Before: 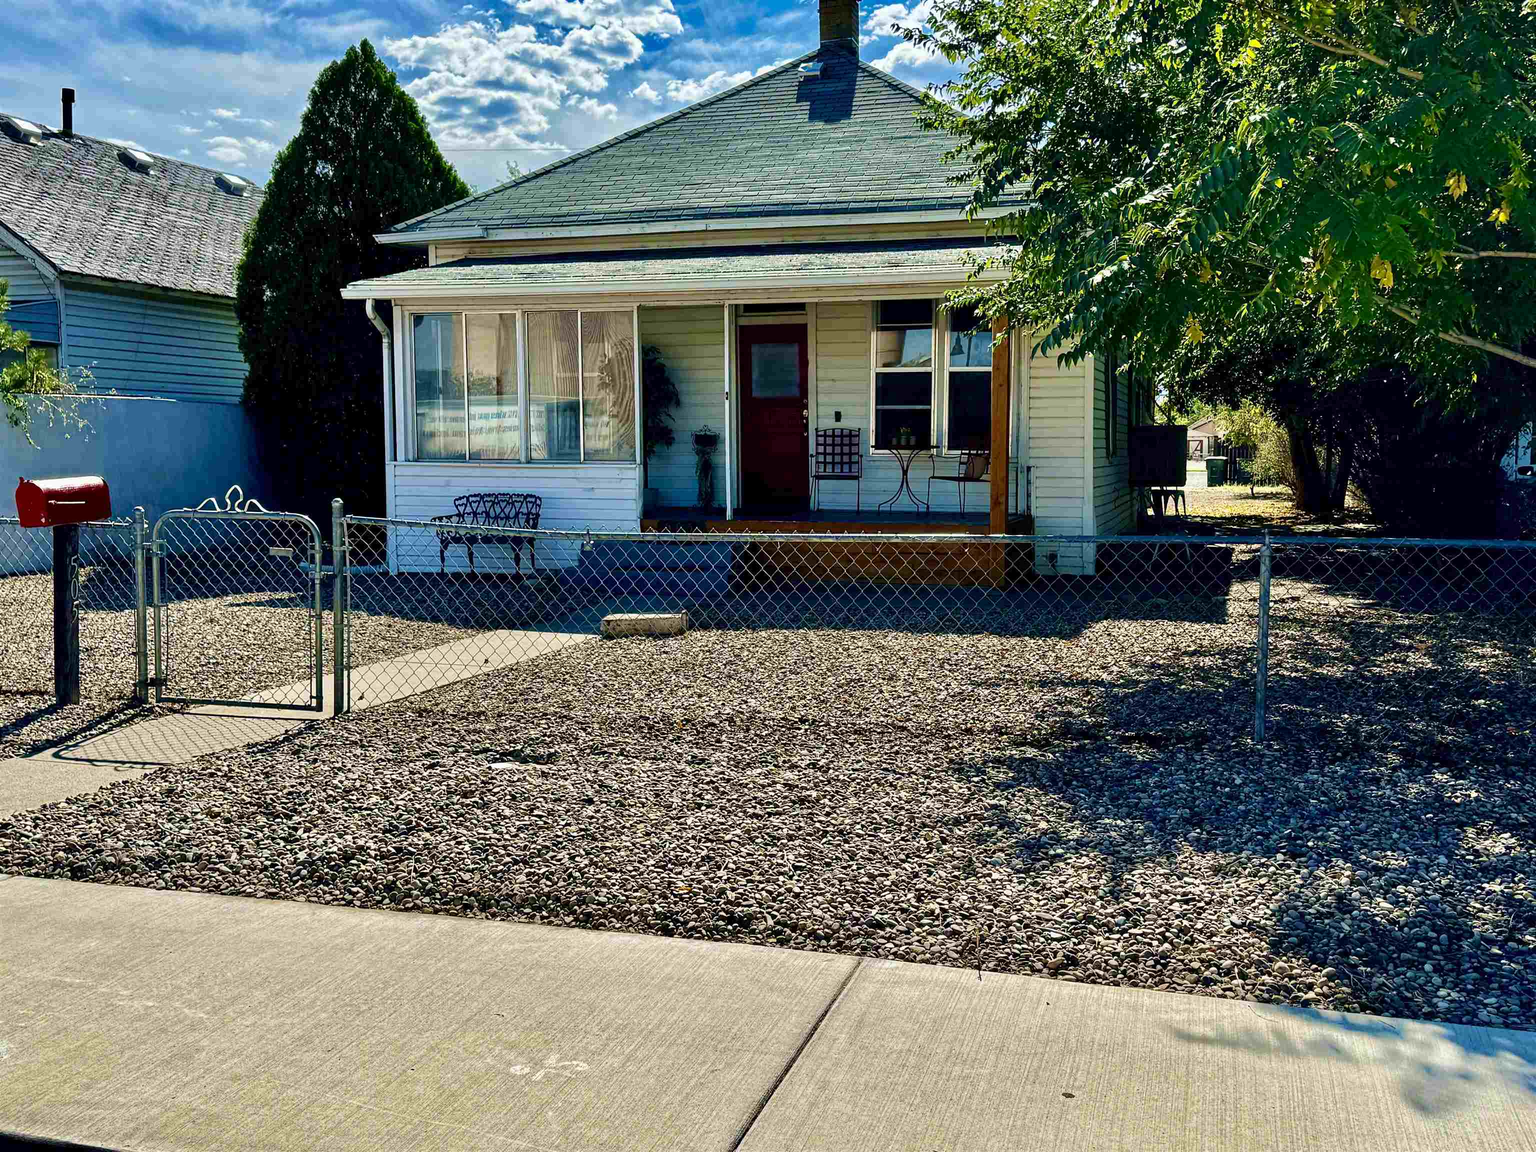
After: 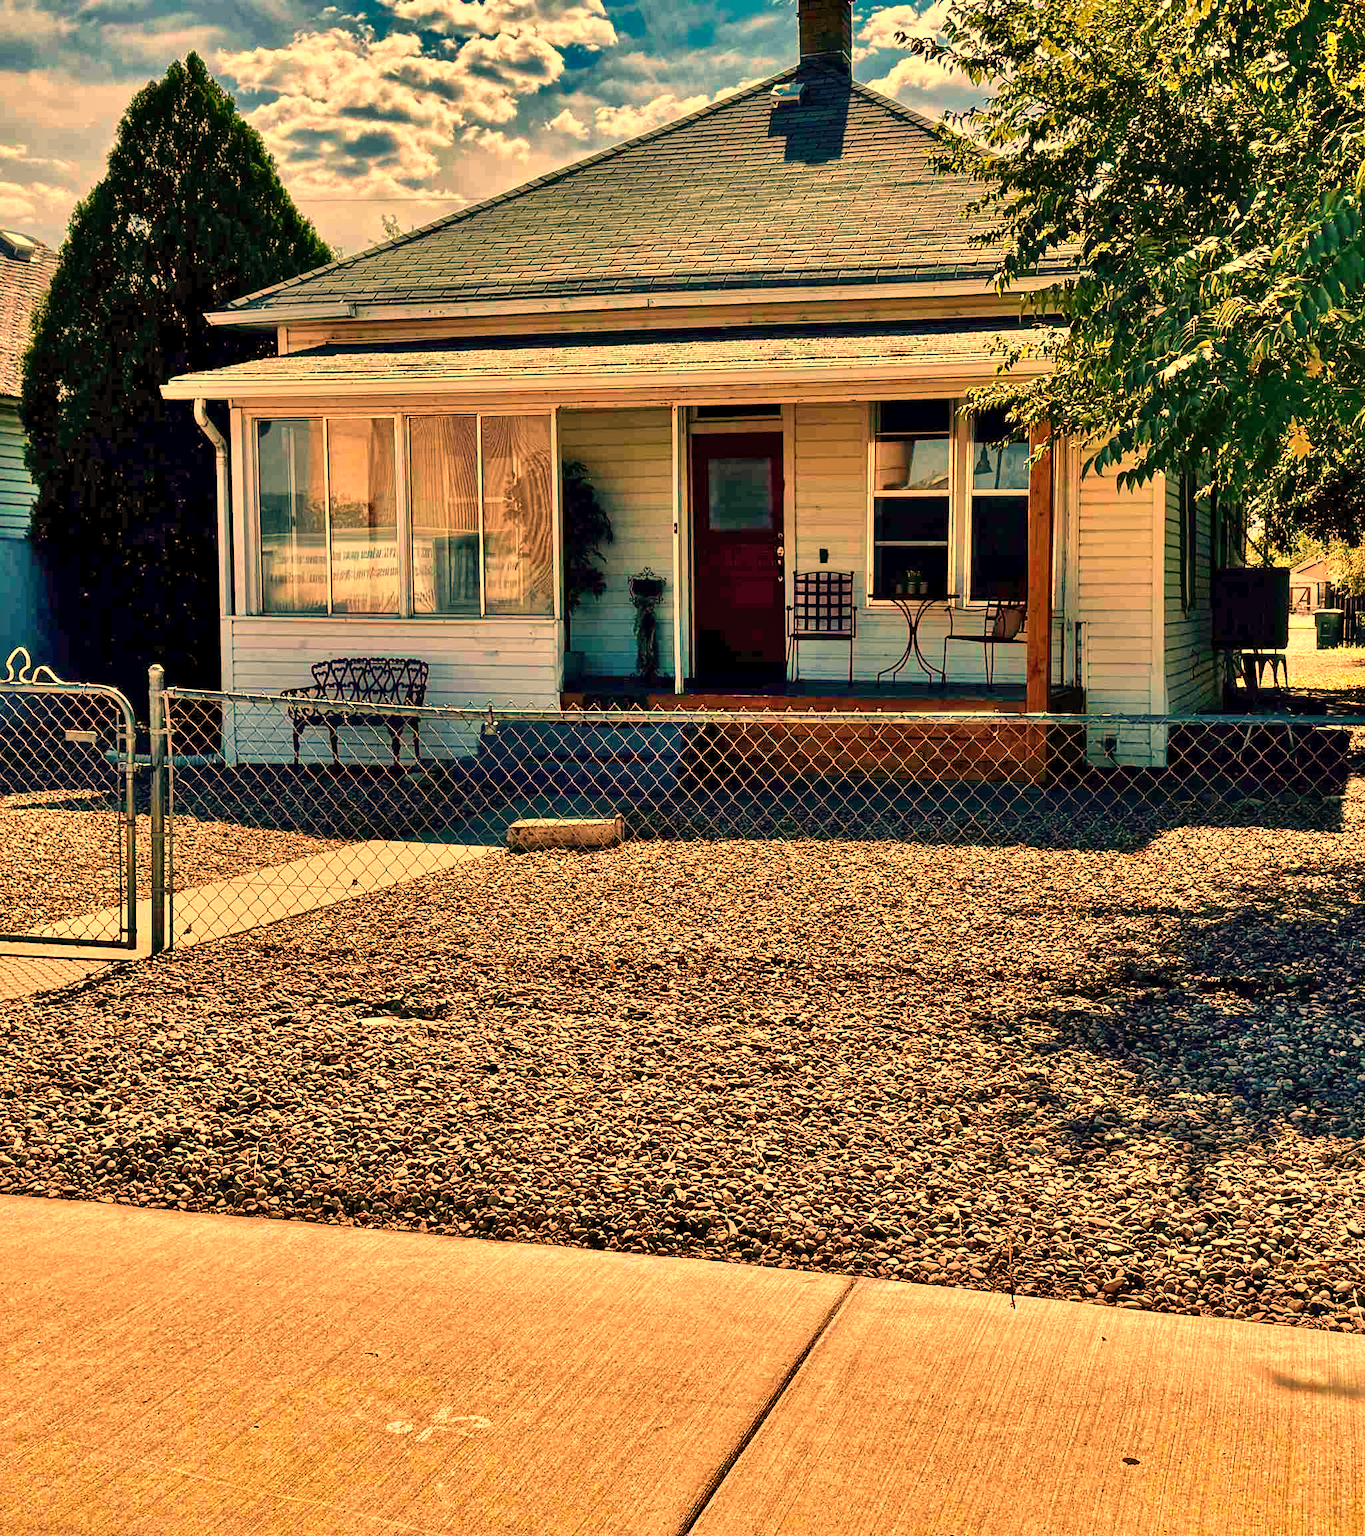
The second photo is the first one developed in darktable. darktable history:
base curve: curves: ch0 [(0, 0) (0.297, 0.298) (1, 1)], preserve colors none
white balance: red 1.467, blue 0.684
shadows and highlights: shadows 60, soften with gaussian
crop and rotate: left 14.385%, right 18.948%
